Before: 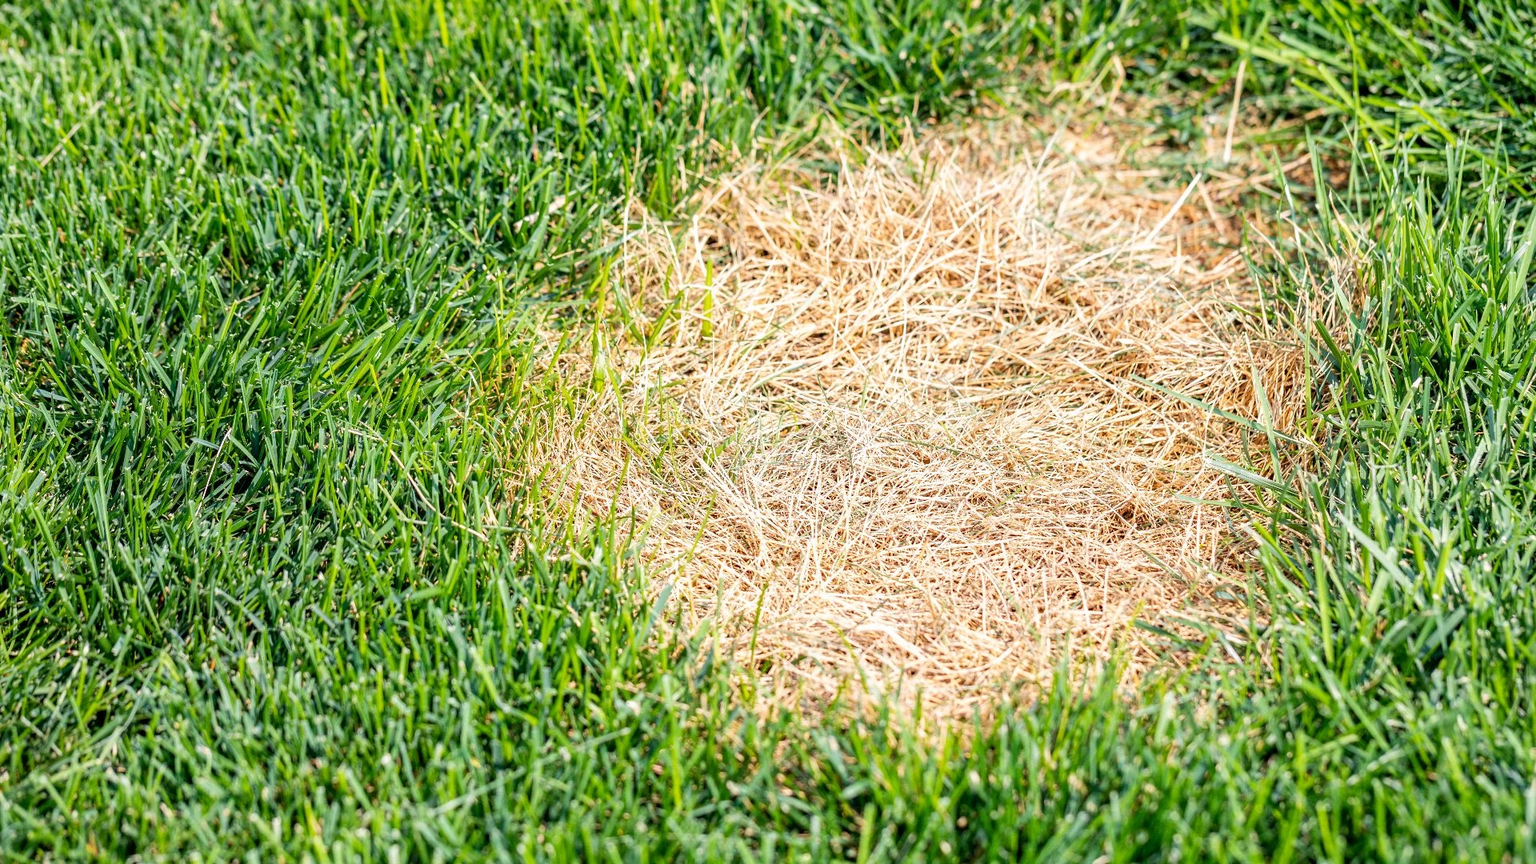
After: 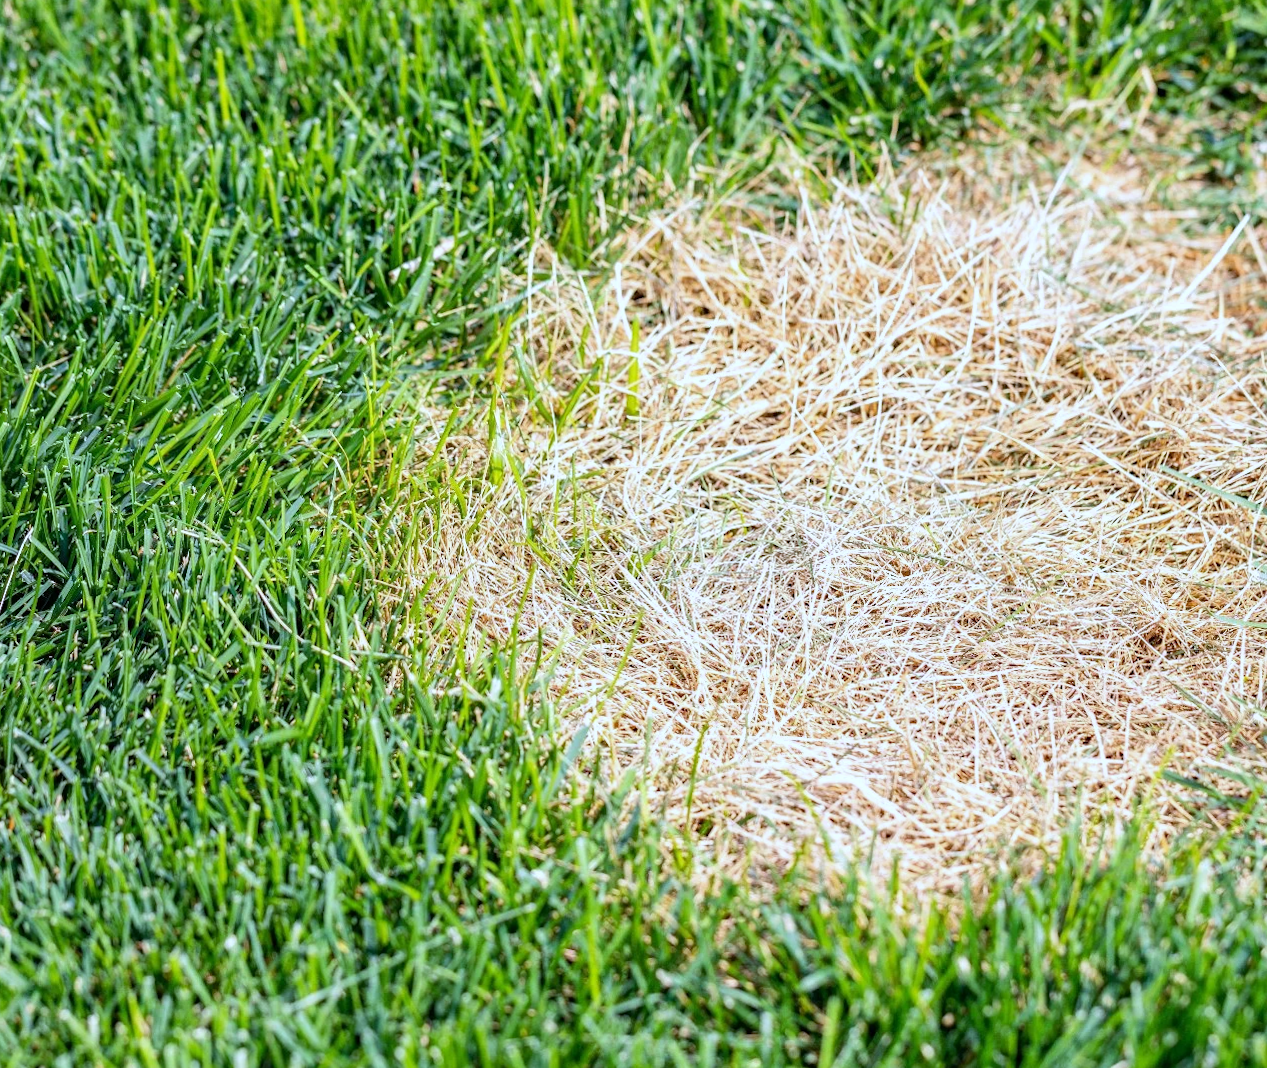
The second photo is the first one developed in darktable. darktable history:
rotate and perspective: rotation 0.174°, lens shift (vertical) 0.013, lens shift (horizontal) 0.019, shear 0.001, automatic cropping original format, crop left 0.007, crop right 0.991, crop top 0.016, crop bottom 0.997
white balance: red 0.926, green 1.003, blue 1.133
crop and rotate: left 13.342%, right 19.991%
